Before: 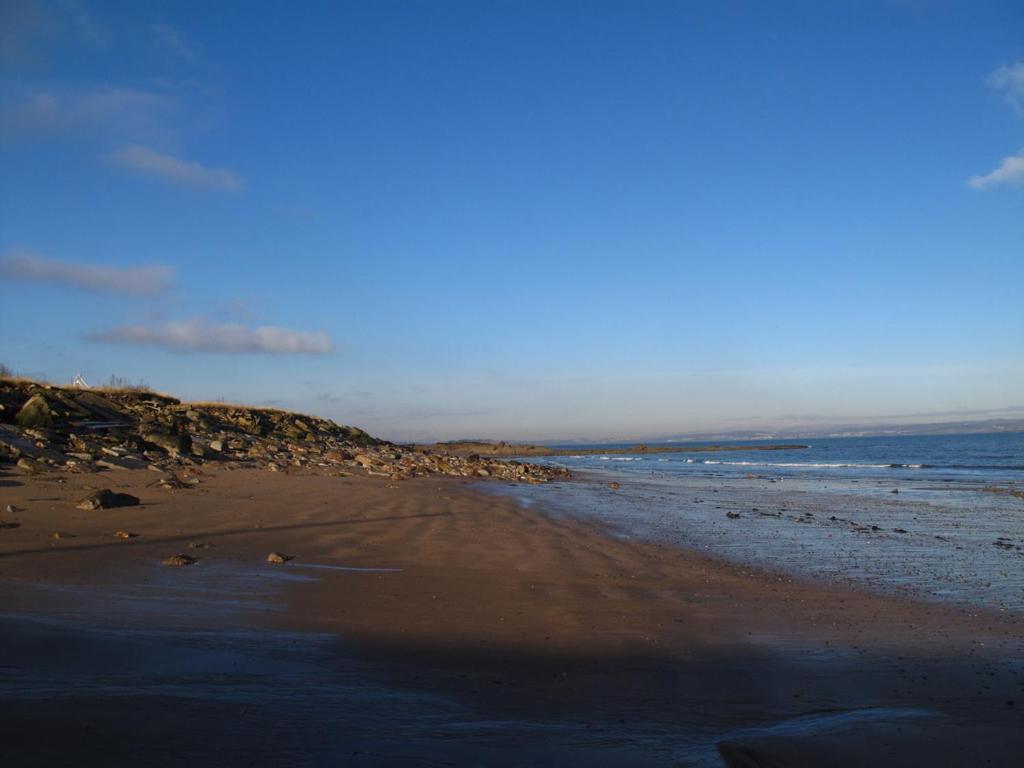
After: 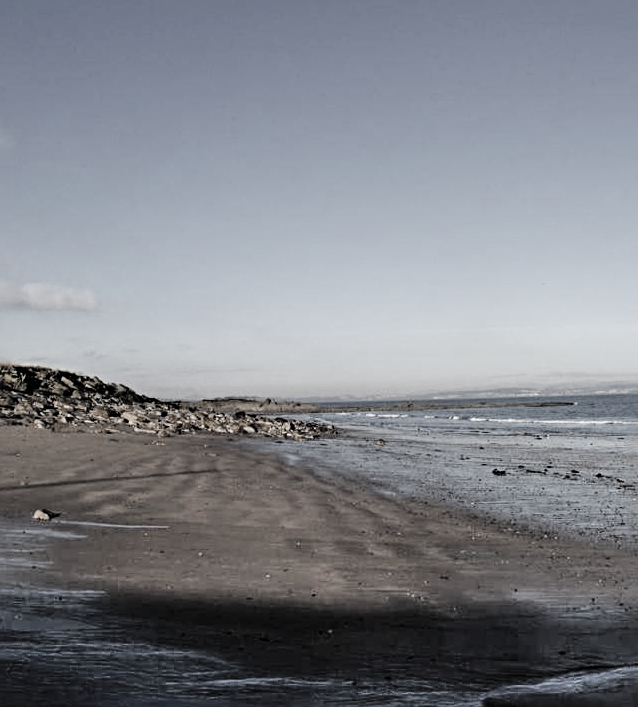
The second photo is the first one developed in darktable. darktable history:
sharpen: radius 4.883
crop and rotate: left 22.918%, top 5.629%, right 14.711%, bottom 2.247%
filmic rgb: black relative exposure -5 EV, hardness 2.88, contrast 1.2, highlights saturation mix -30%
exposure: exposure 0.781 EV, compensate highlight preservation false
shadows and highlights: shadows 75, highlights -25, soften with gaussian
color balance rgb: perceptual saturation grading › global saturation 20%, global vibrance 20%
color correction: saturation 0.2
